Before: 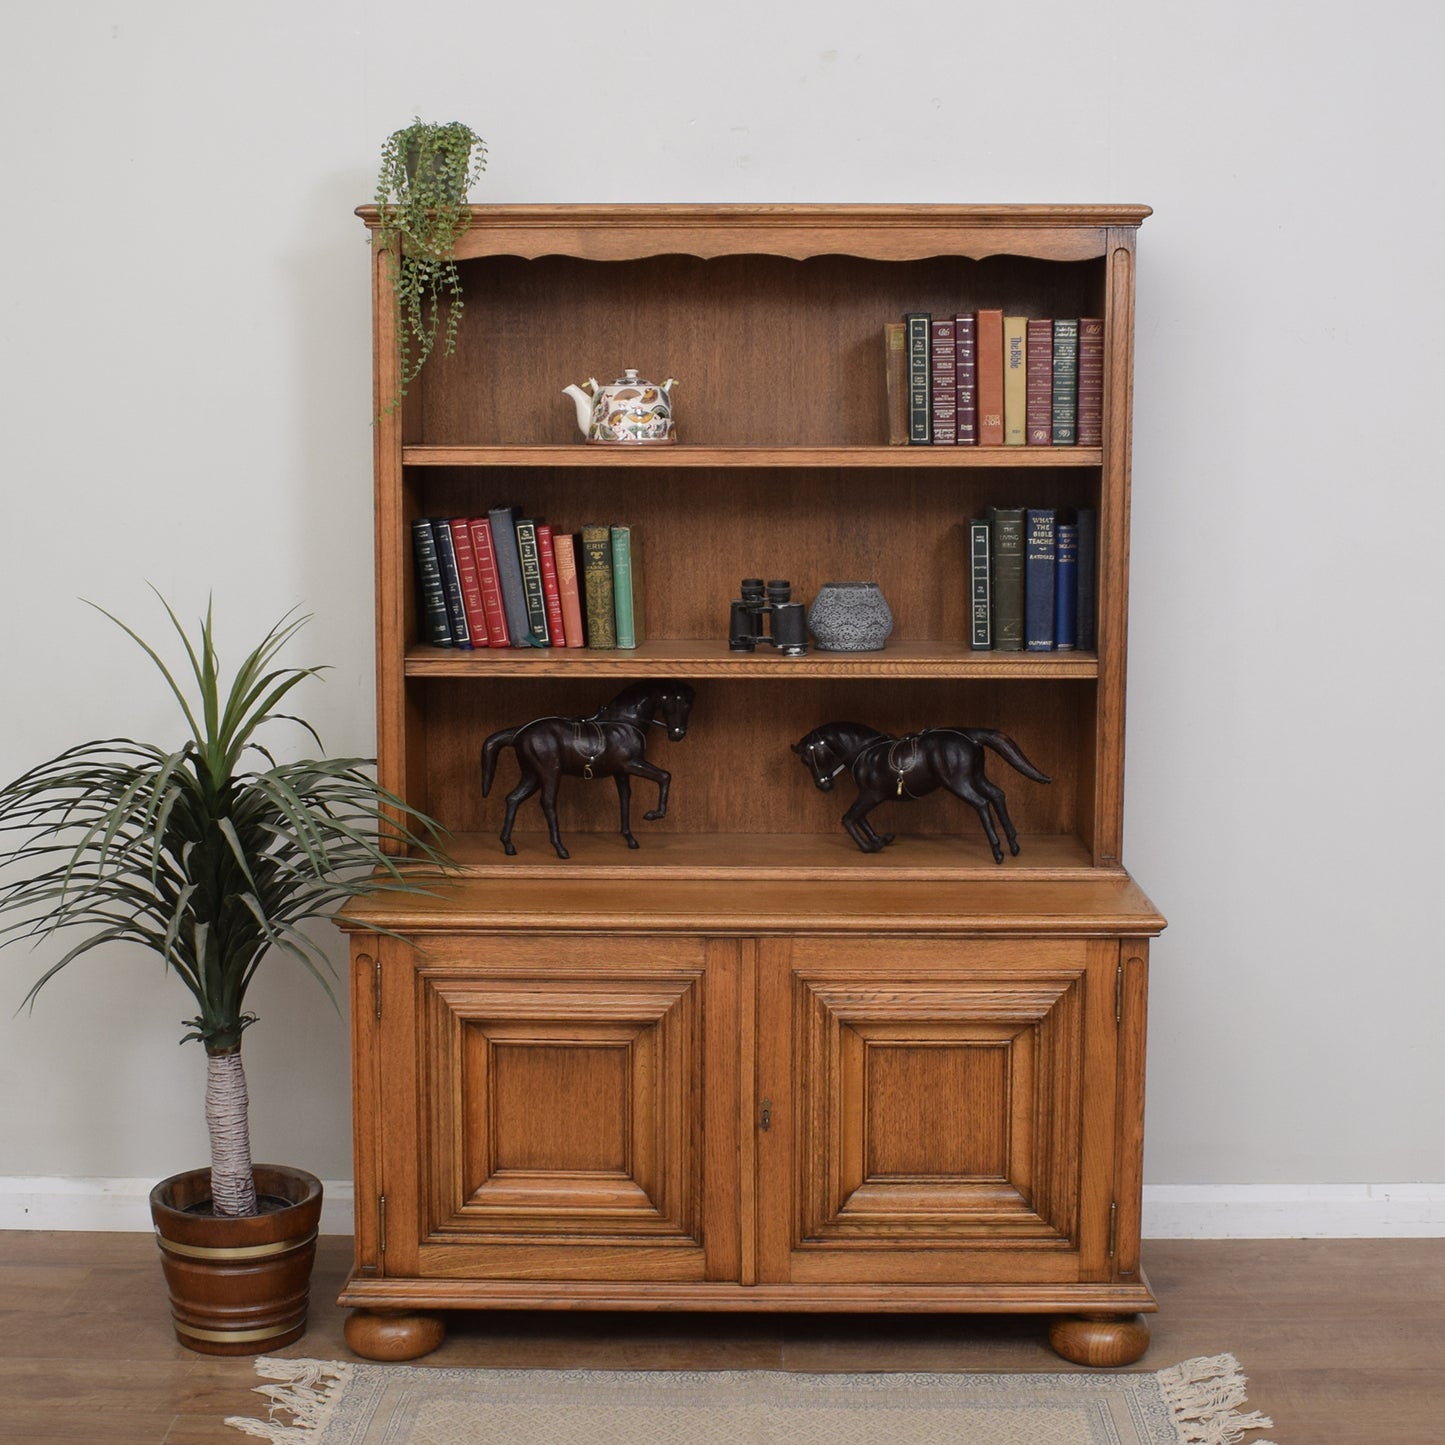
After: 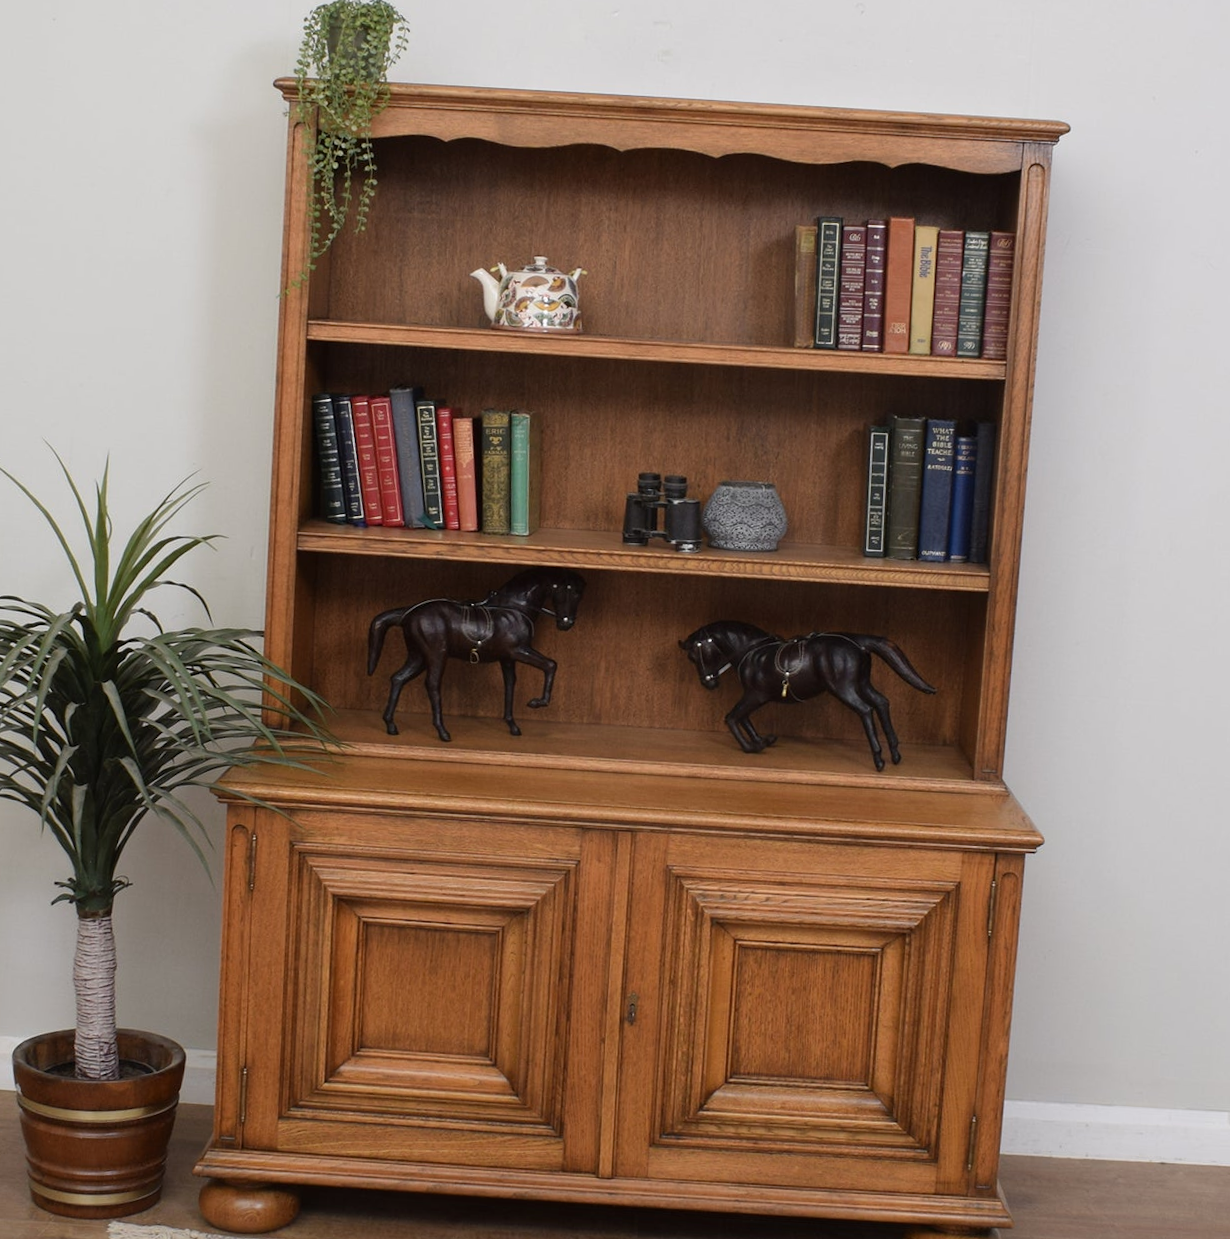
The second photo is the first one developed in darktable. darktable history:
crop and rotate: angle -3.28°, left 5.344%, top 5.181%, right 4.748%, bottom 4.236%
